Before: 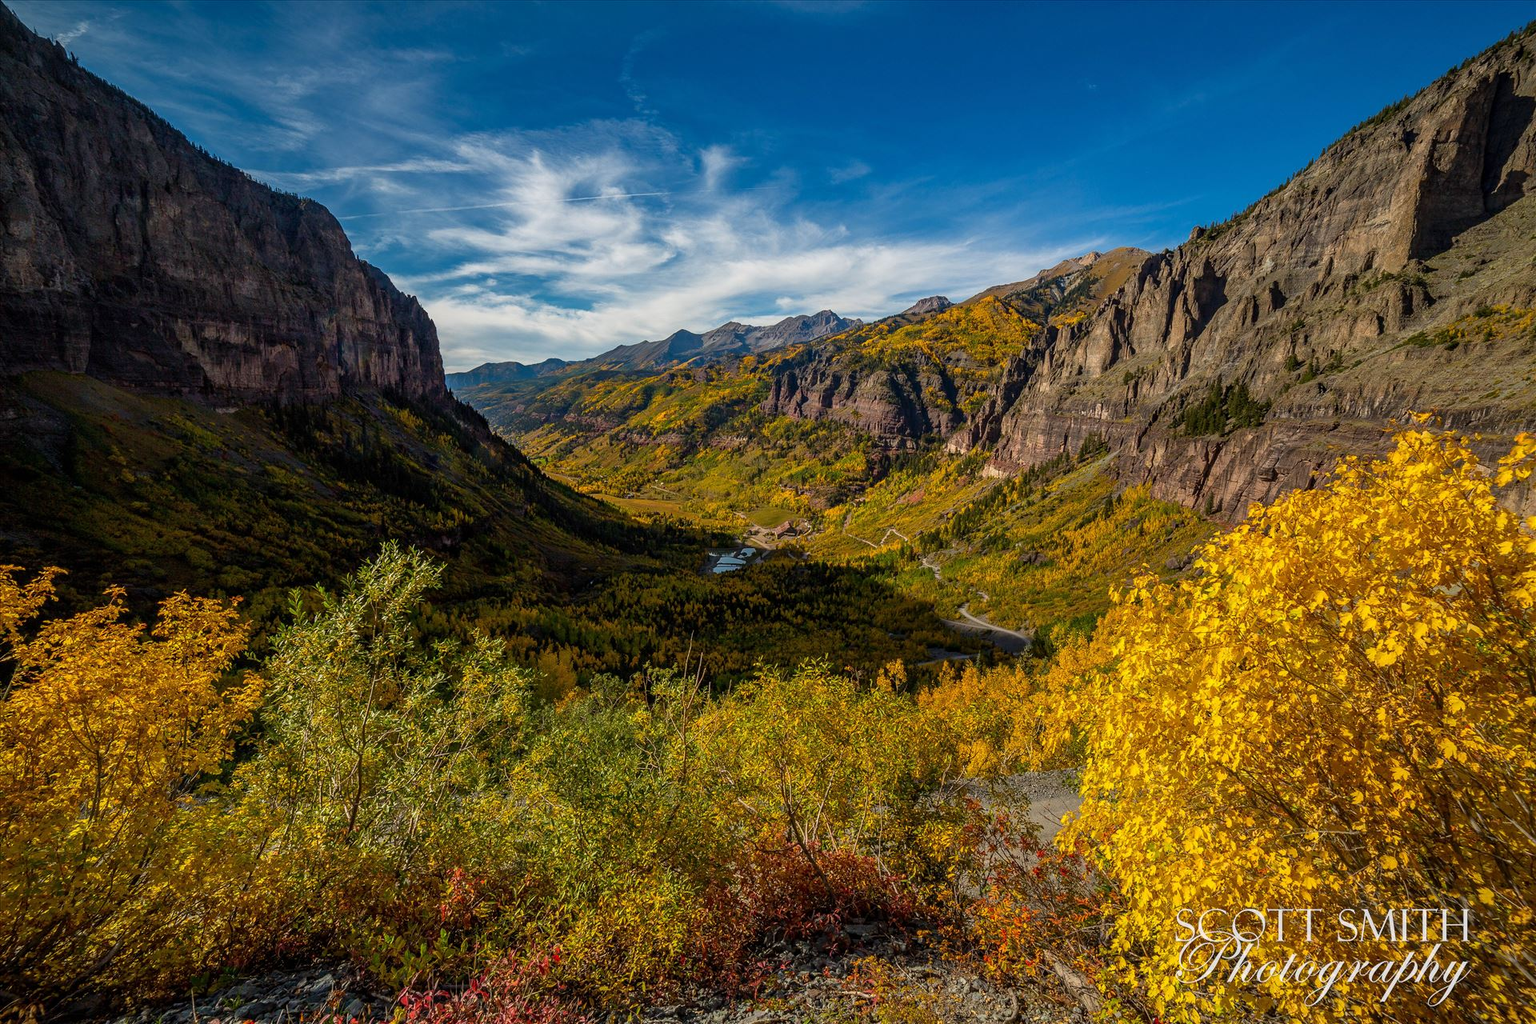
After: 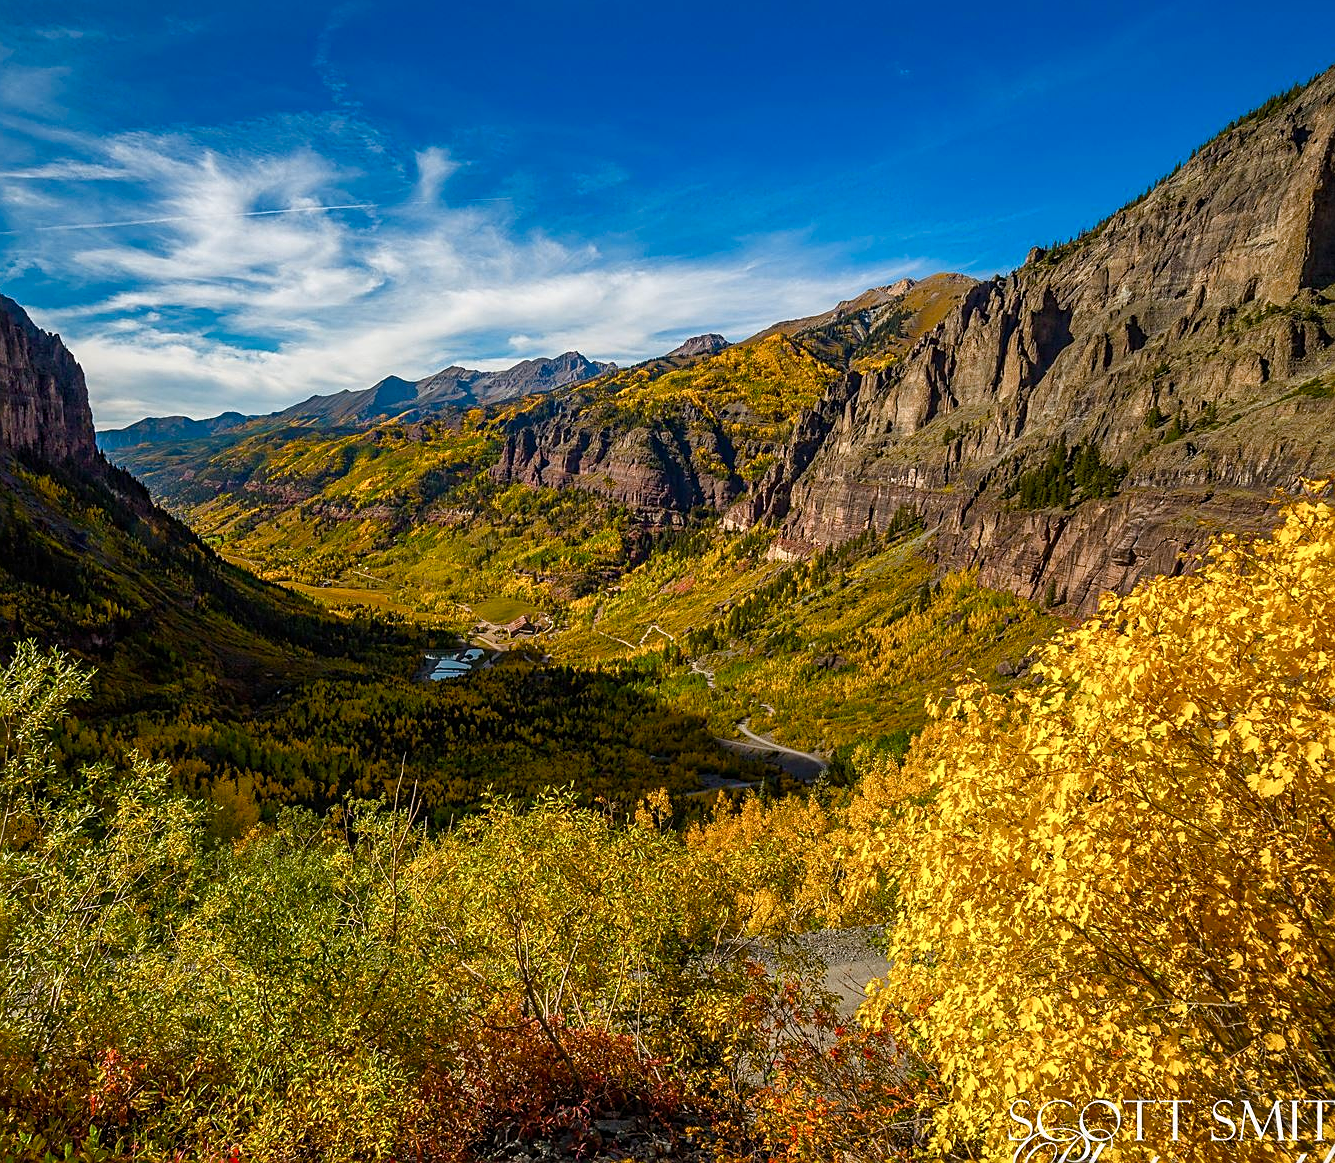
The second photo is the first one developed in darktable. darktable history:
sharpen: on, module defaults
crop and rotate: left 24.034%, top 2.838%, right 6.406%, bottom 6.299%
color balance rgb: linear chroma grading › shadows 32%, linear chroma grading › global chroma -2%, linear chroma grading › mid-tones 4%, perceptual saturation grading › global saturation -2%, perceptual saturation grading › highlights -8%, perceptual saturation grading › mid-tones 8%, perceptual saturation grading › shadows 4%, perceptual brilliance grading › highlights 8%, perceptual brilliance grading › mid-tones 4%, perceptual brilliance grading › shadows 2%, global vibrance 16%, saturation formula JzAzBz (2021)
